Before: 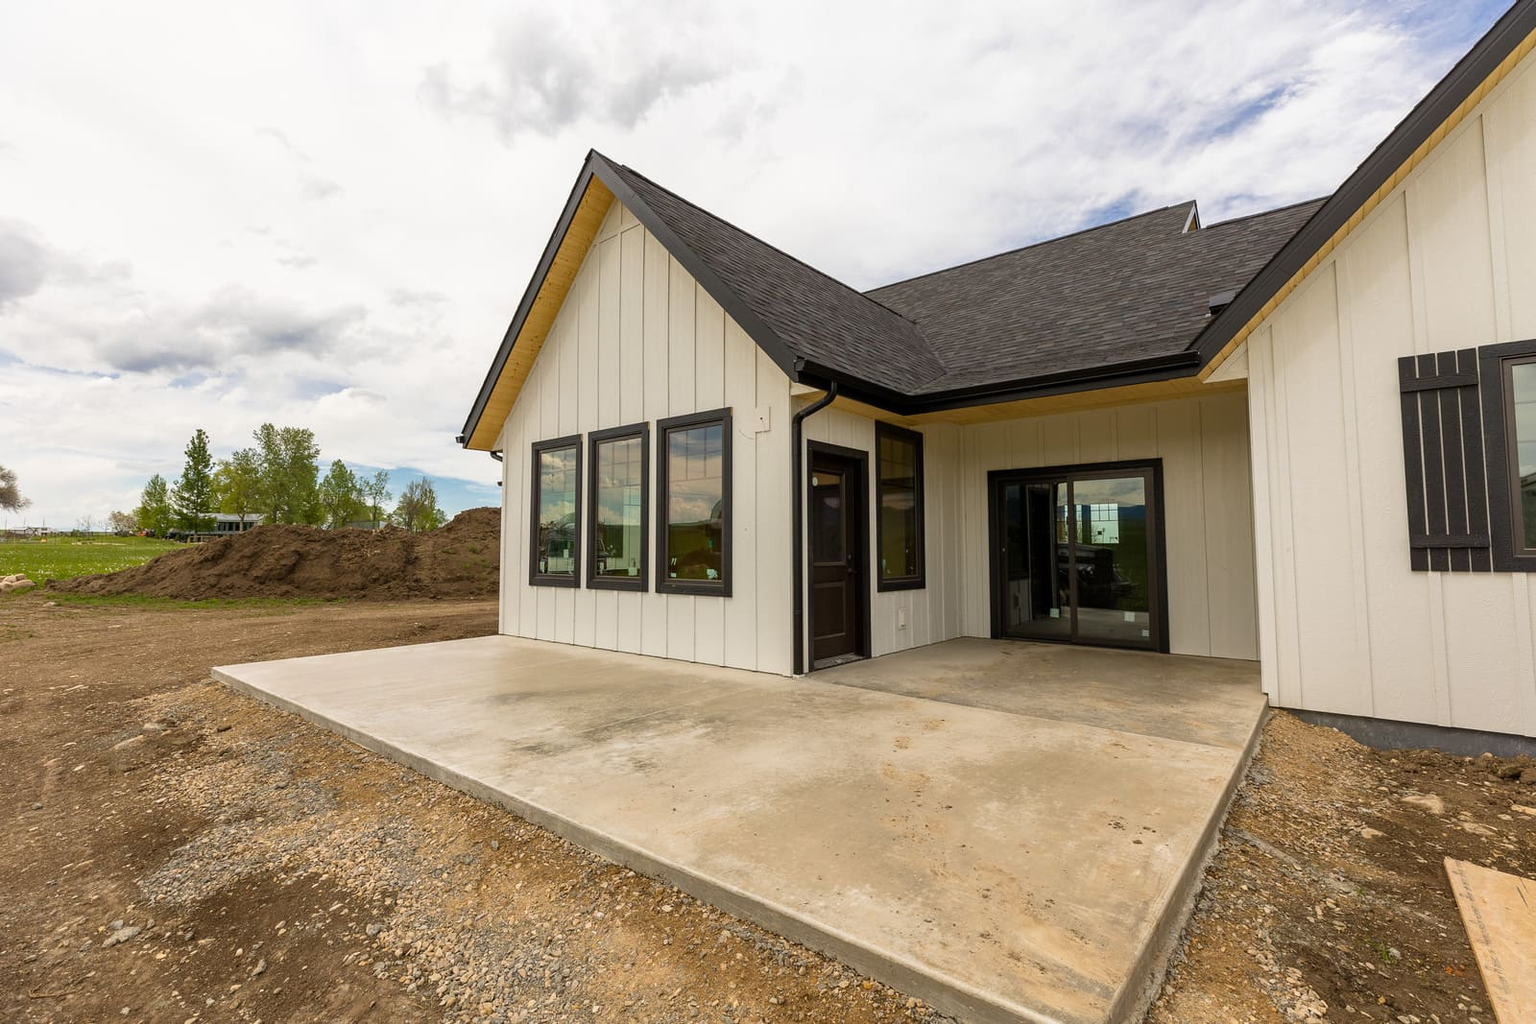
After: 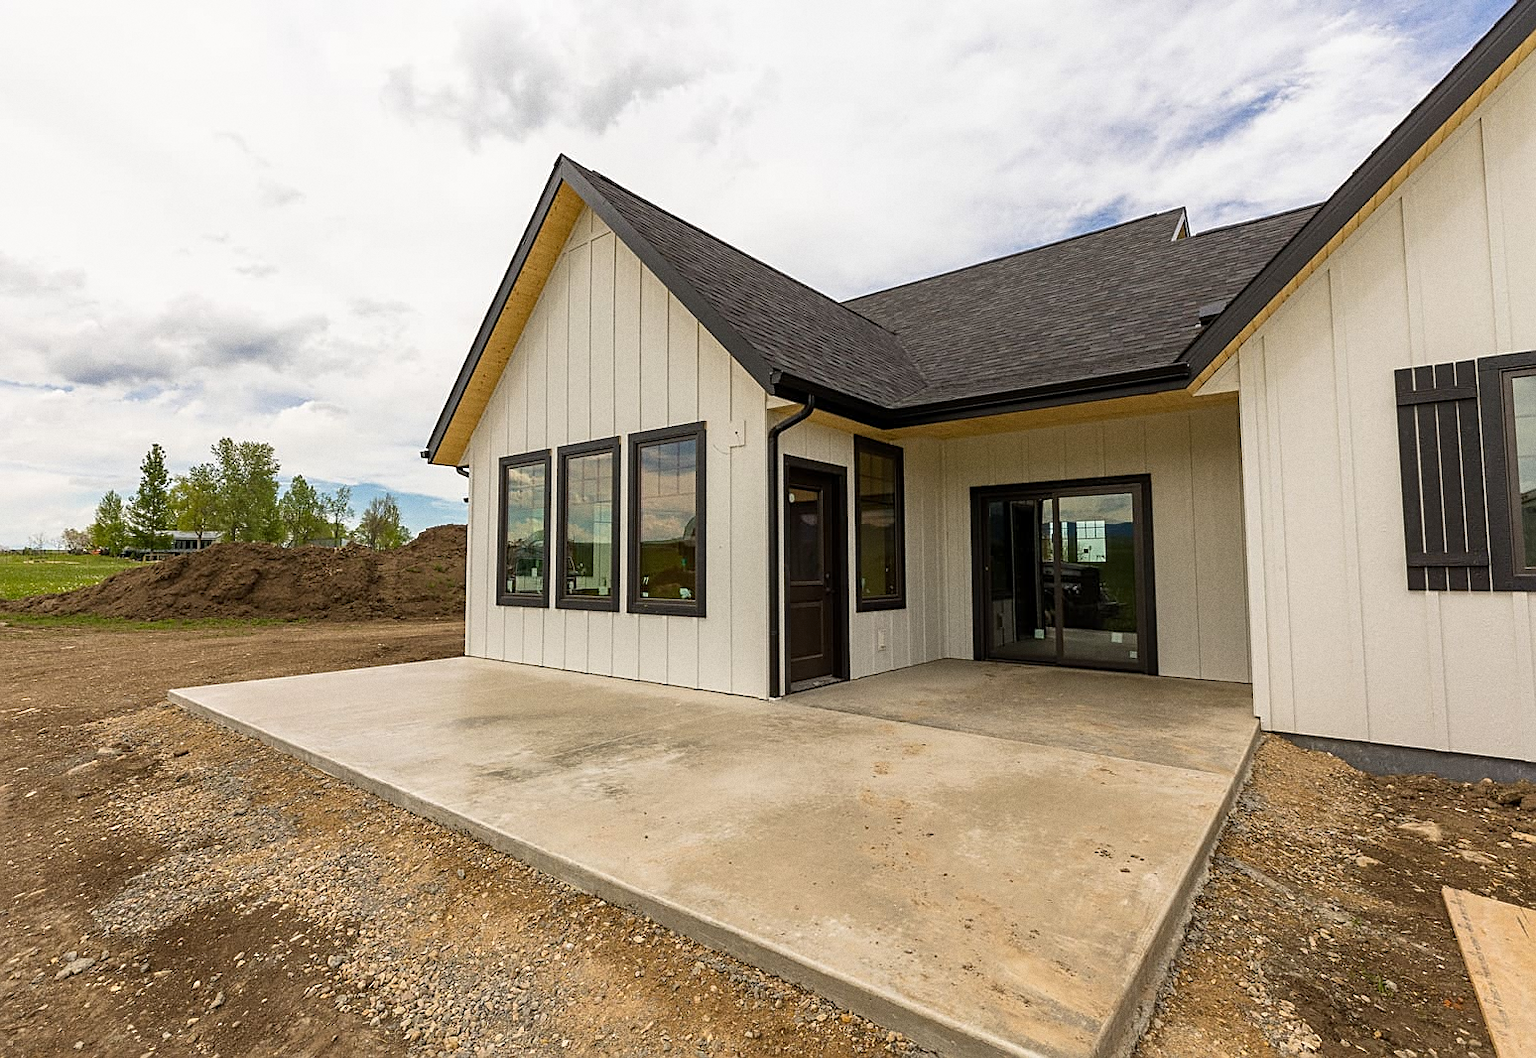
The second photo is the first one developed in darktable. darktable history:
crop and rotate: left 3.238%
sharpen: on, module defaults
grain: coarseness 0.47 ISO
